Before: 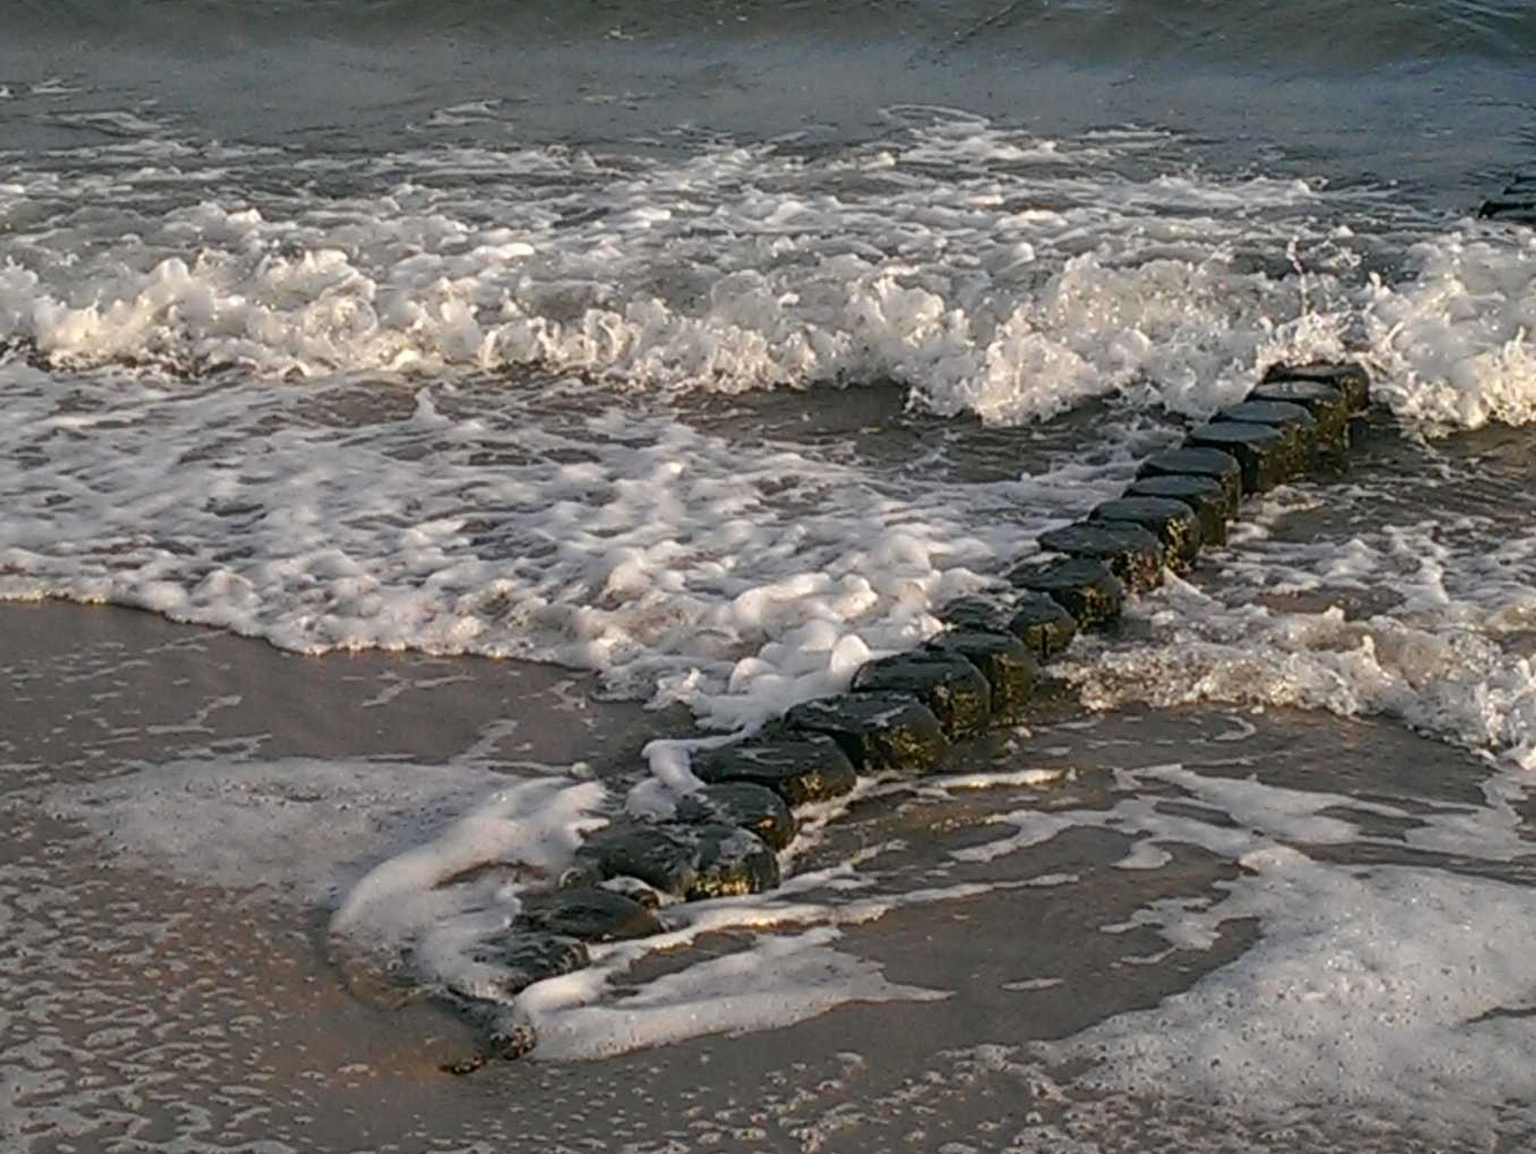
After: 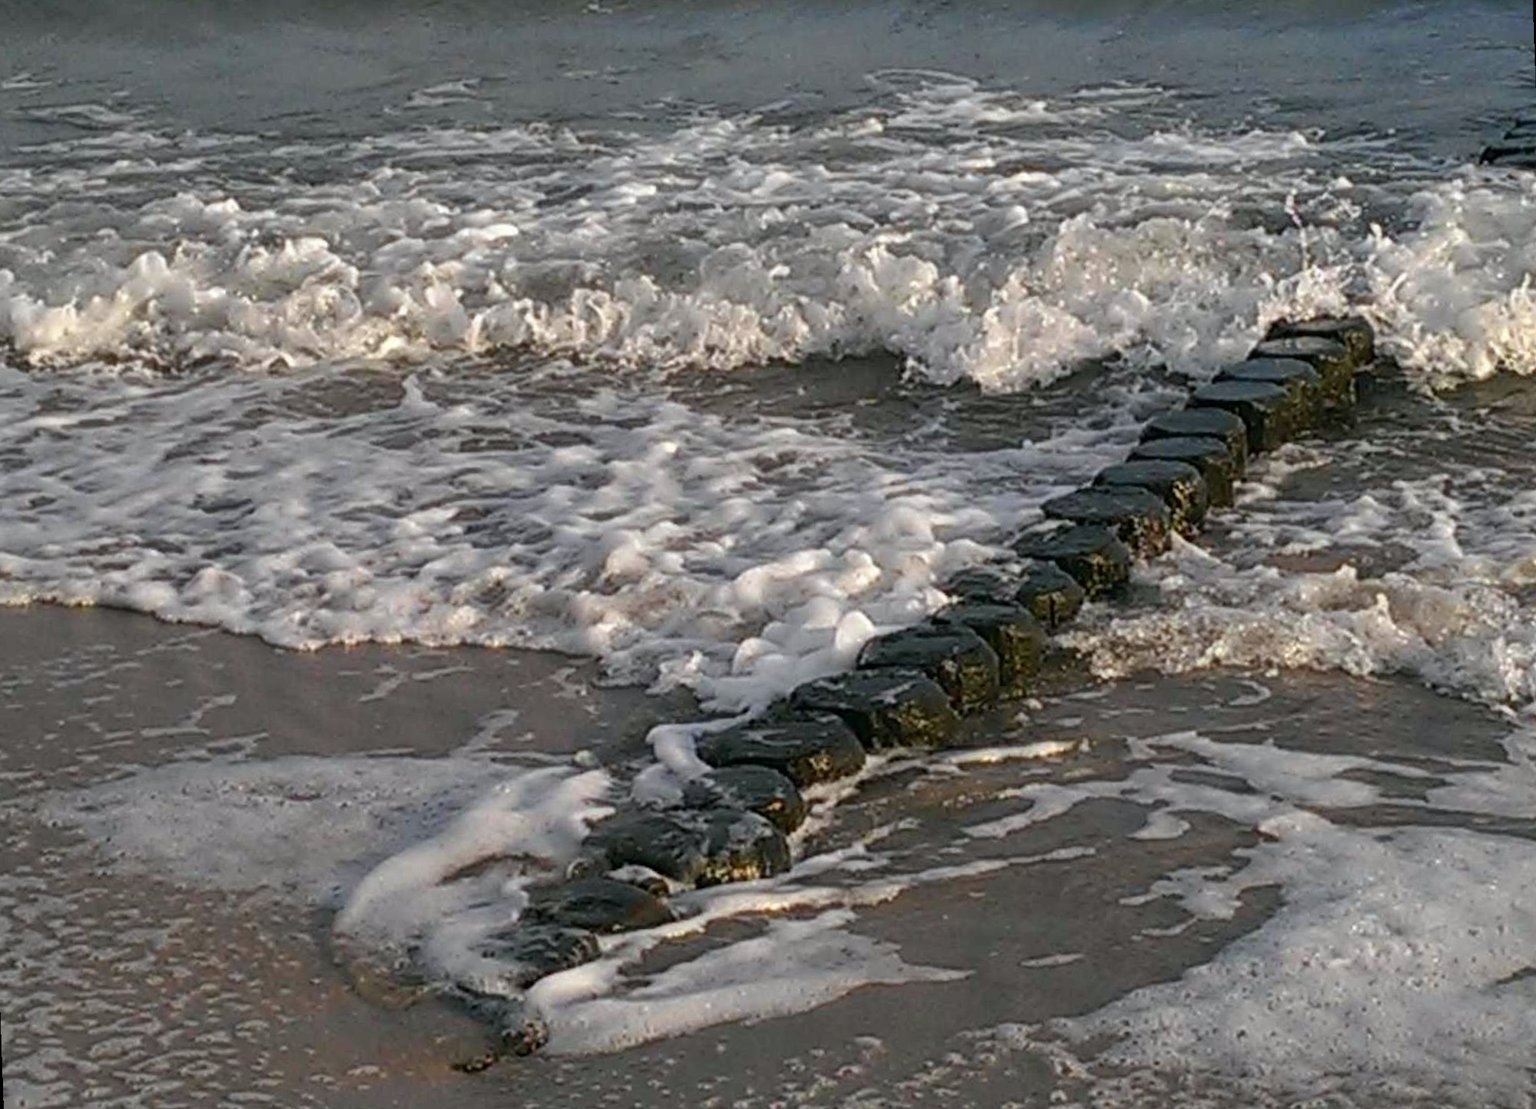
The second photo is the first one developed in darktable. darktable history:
rotate and perspective: rotation -2°, crop left 0.022, crop right 0.978, crop top 0.049, crop bottom 0.951
white balance: red 0.986, blue 1.01
shadows and highlights: shadows 20.91, highlights -82.73, soften with gaussian
